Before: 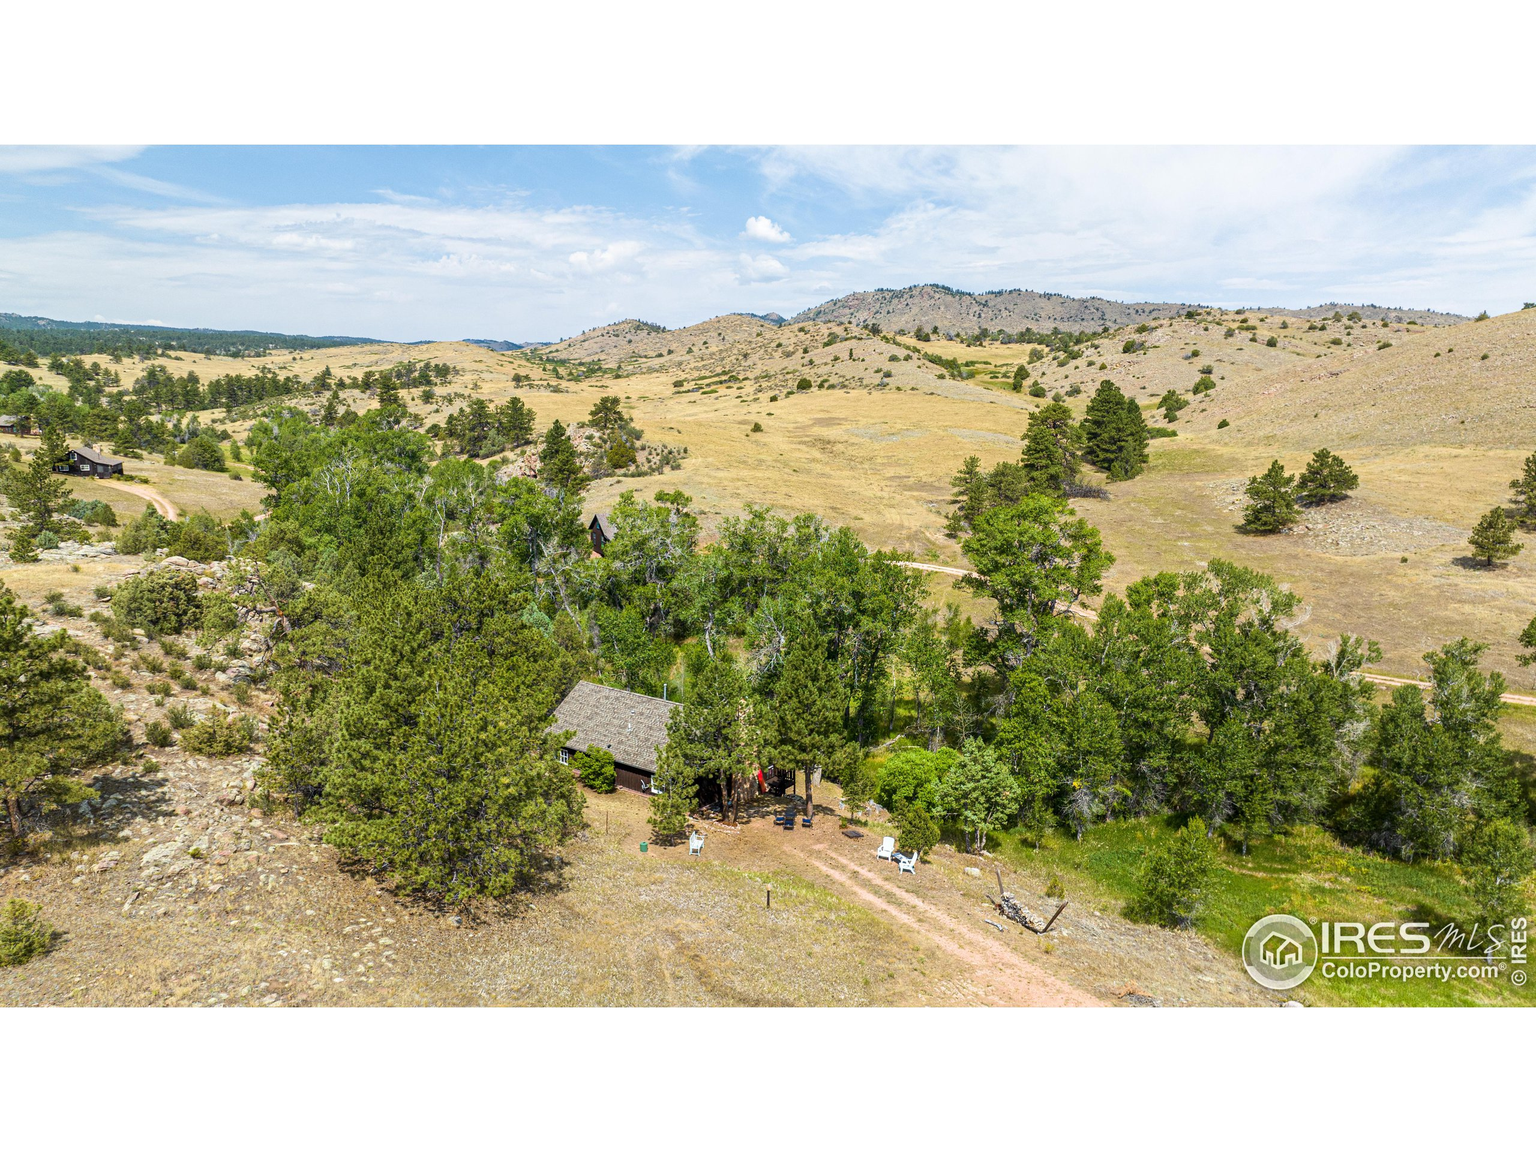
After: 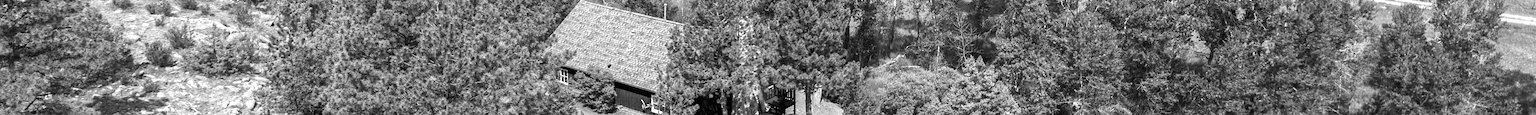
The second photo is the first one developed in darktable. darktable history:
exposure: black level correction 0, exposure 0.7 EV, compensate highlight preservation false
crop and rotate: top 59.084%, bottom 30.916%
monochrome: a 14.95, b -89.96
